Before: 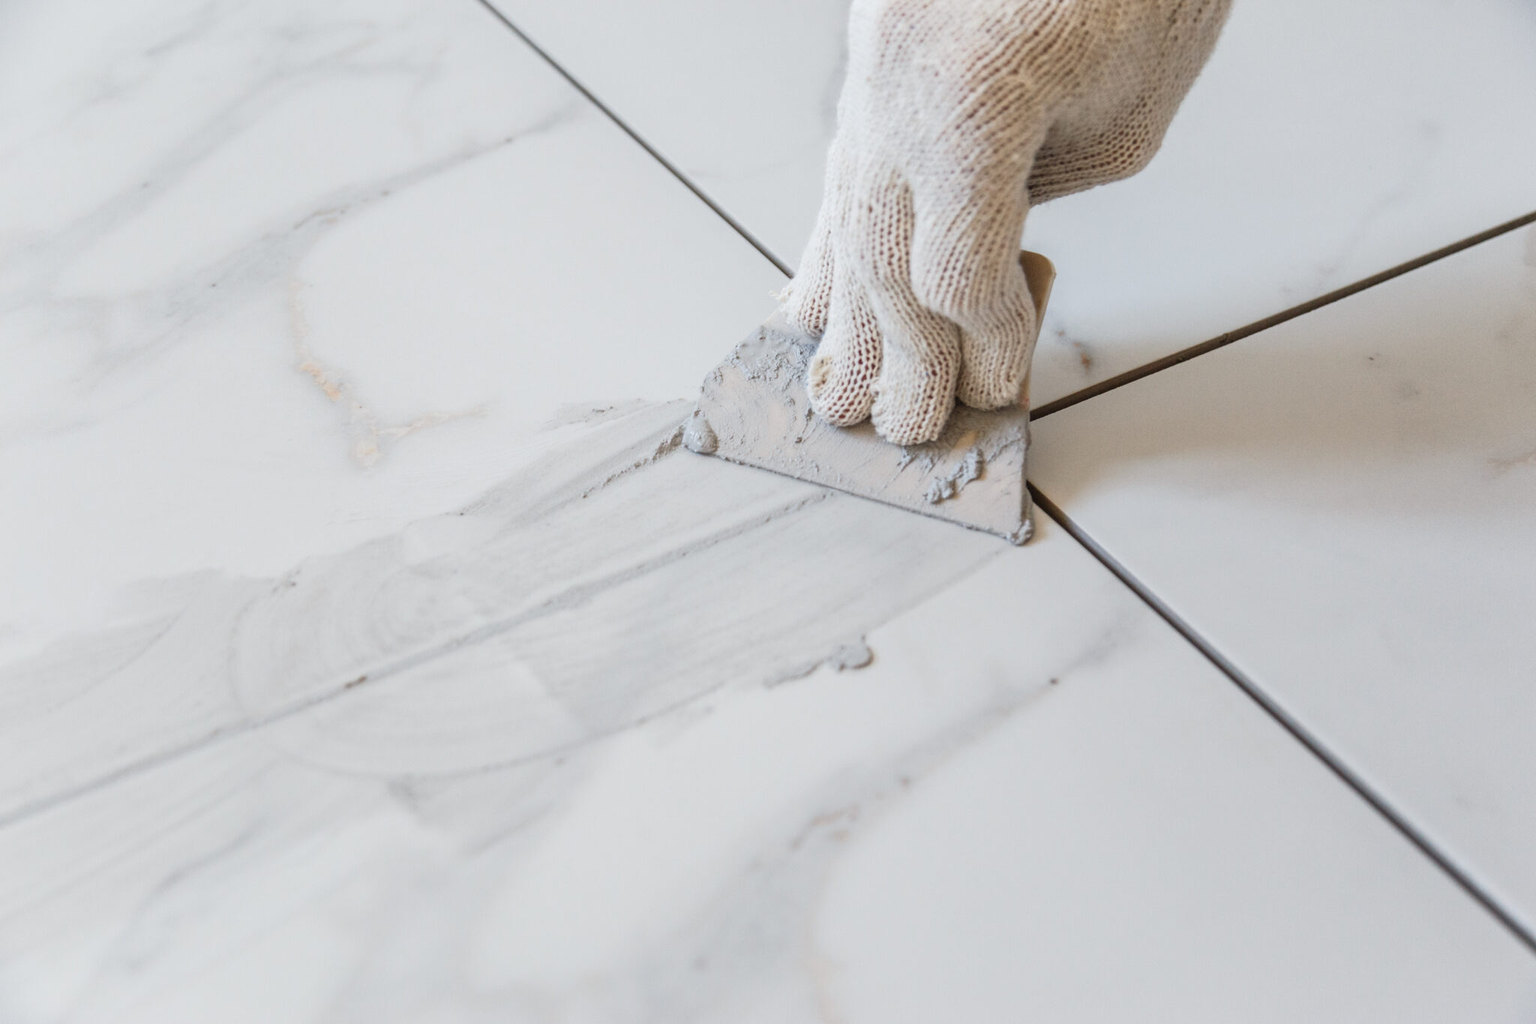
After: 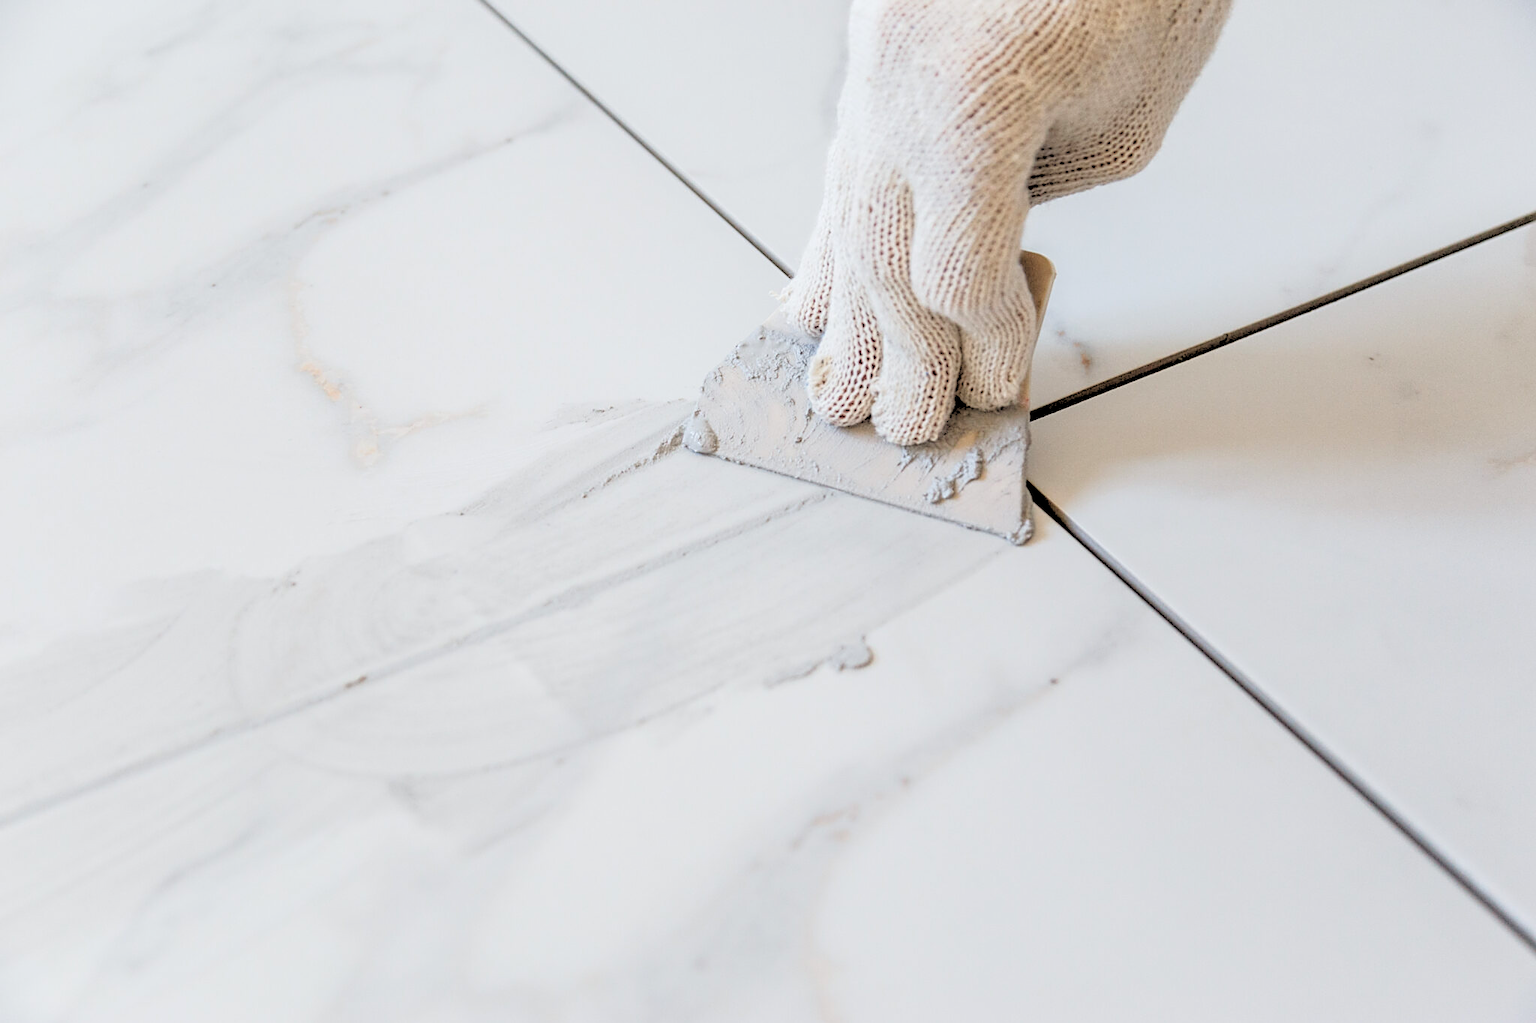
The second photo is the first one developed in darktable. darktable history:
sharpen: on, module defaults
rgb levels: levels [[0.027, 0.429, 0.996], [0, 0.5, 1], [0, 0.5, 1]]
